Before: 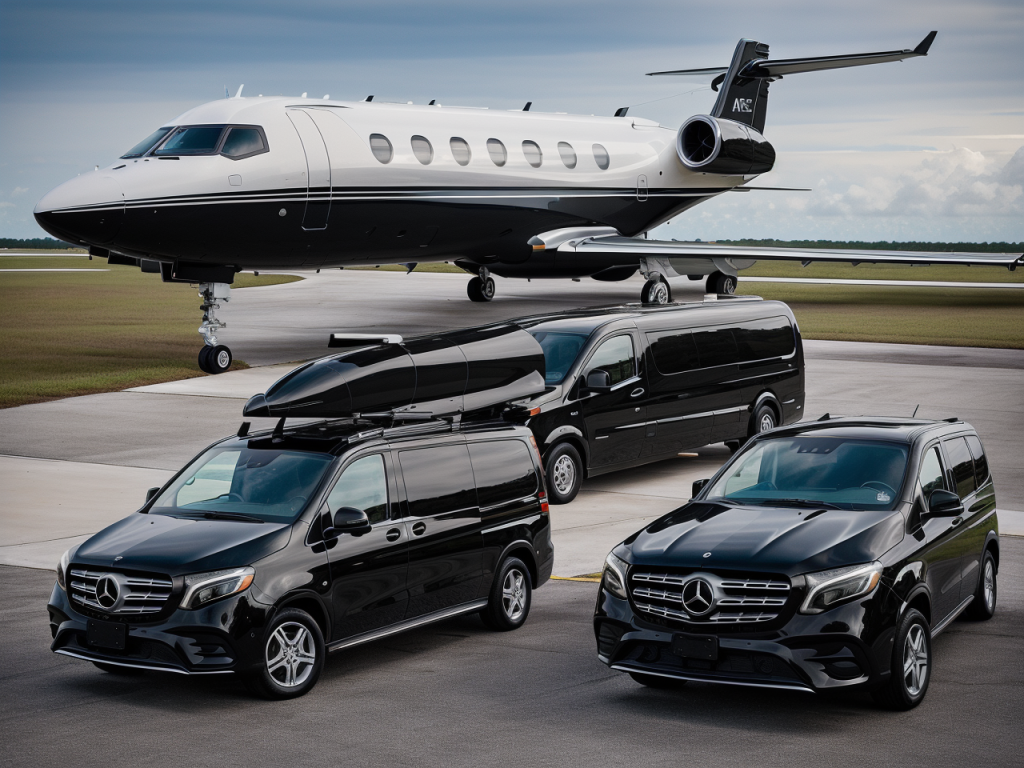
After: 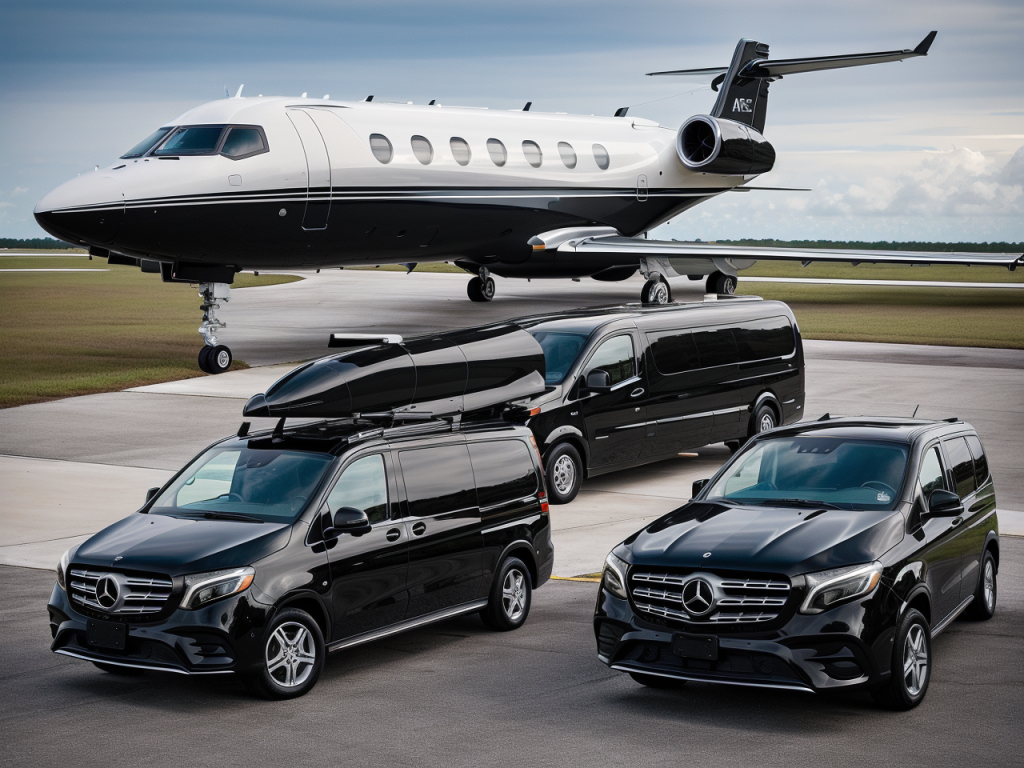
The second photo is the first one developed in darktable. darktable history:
exposure: exposure 0.197 EV, compensate exposure bias true, compensate highlight preservation false
contrast equalizer: octaves 7, y [[0.5 ×6], [0.5 ×6], [0.5, 0.5, 0.501, 0.545, 0.707, 0.863], [0 ×6], [0 ×6]]
